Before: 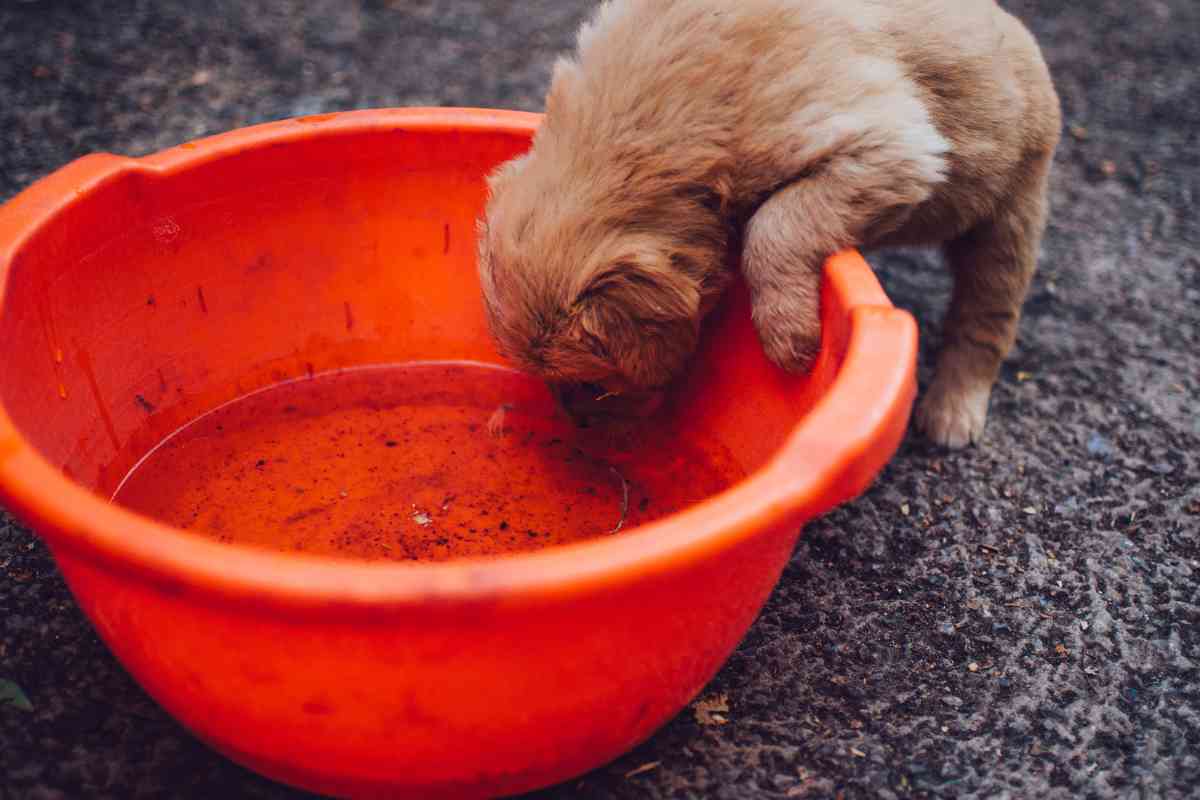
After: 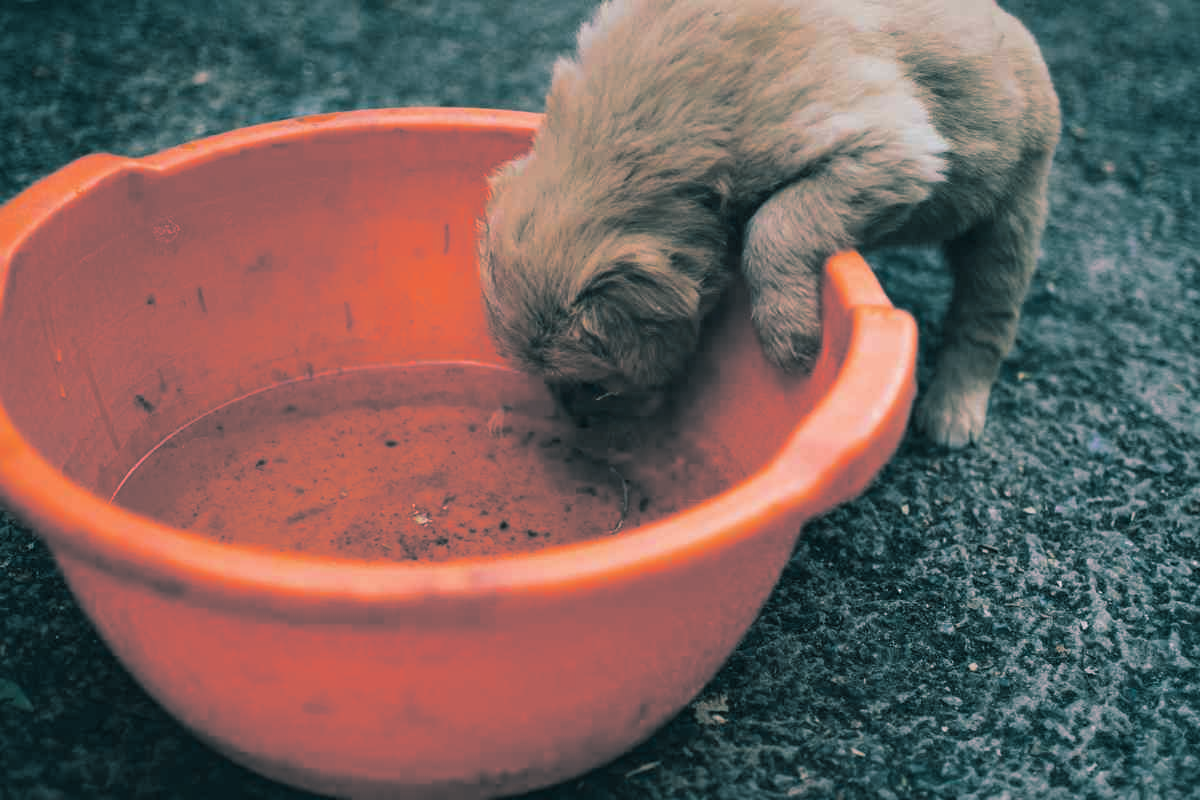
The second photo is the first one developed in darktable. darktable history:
split-toning: shadows › hue 186.43°, highlights › hue 49.29°, compress 30.29%
contrast brightness saturation: saturation -0.1
